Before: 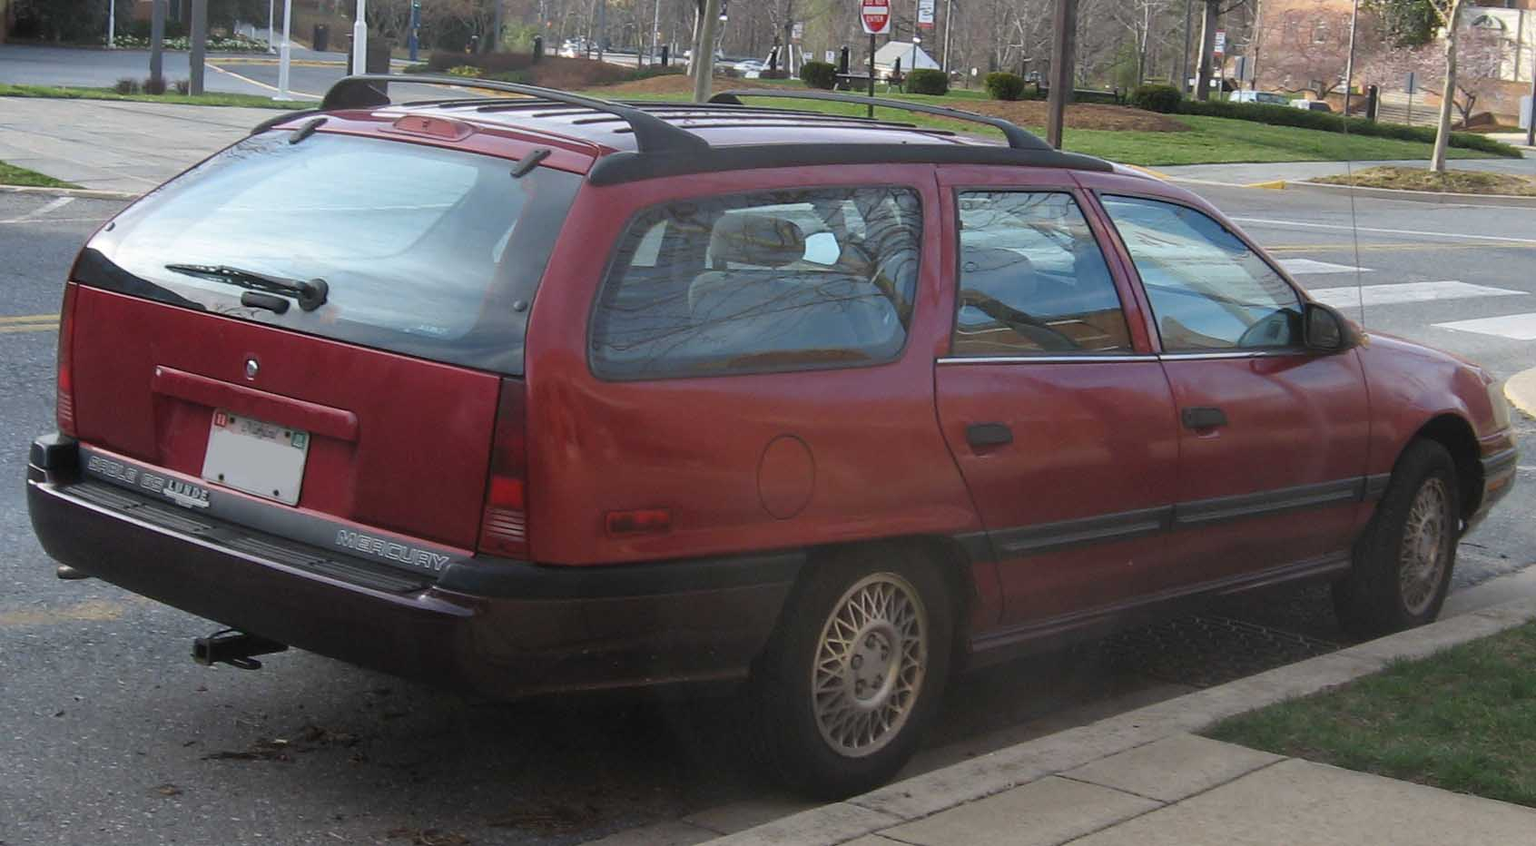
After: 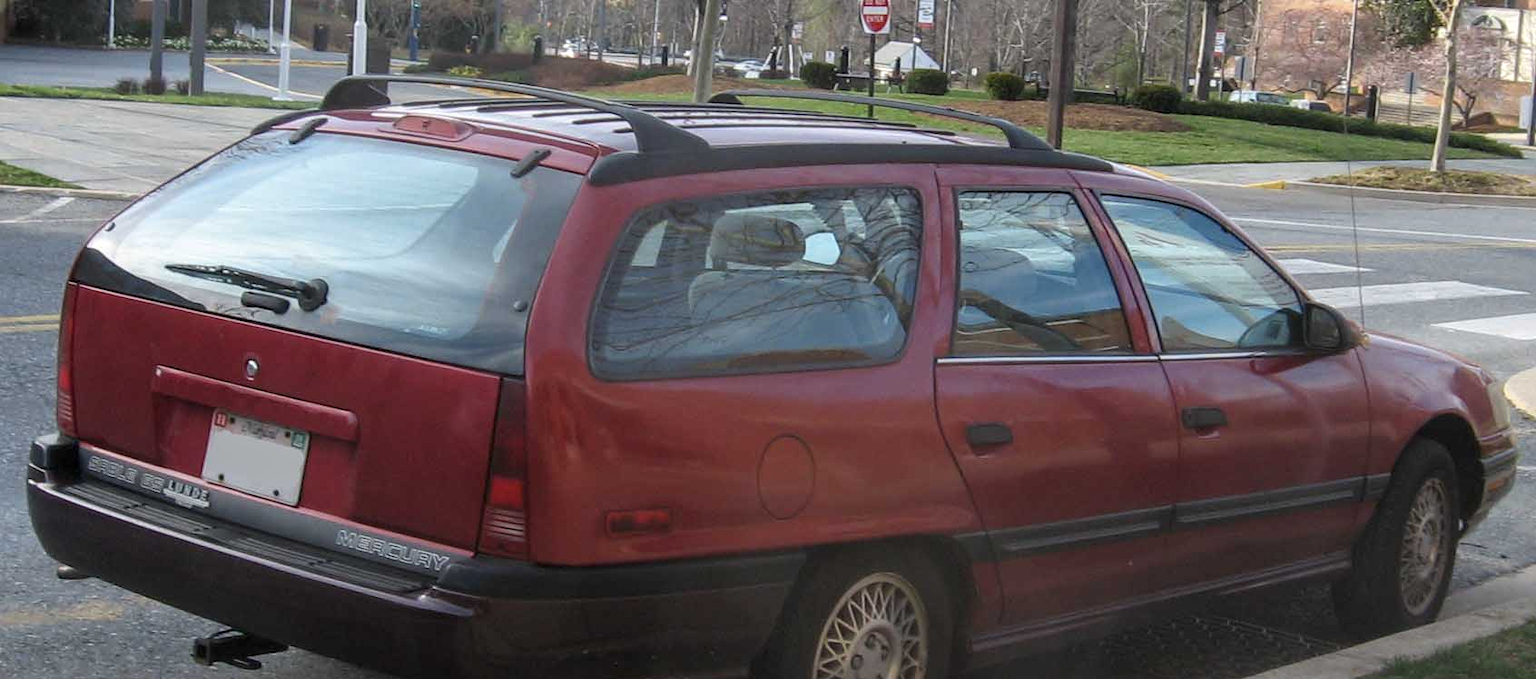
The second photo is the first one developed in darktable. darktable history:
local contrast: on, module defaults
crop: bottom 19.707%
